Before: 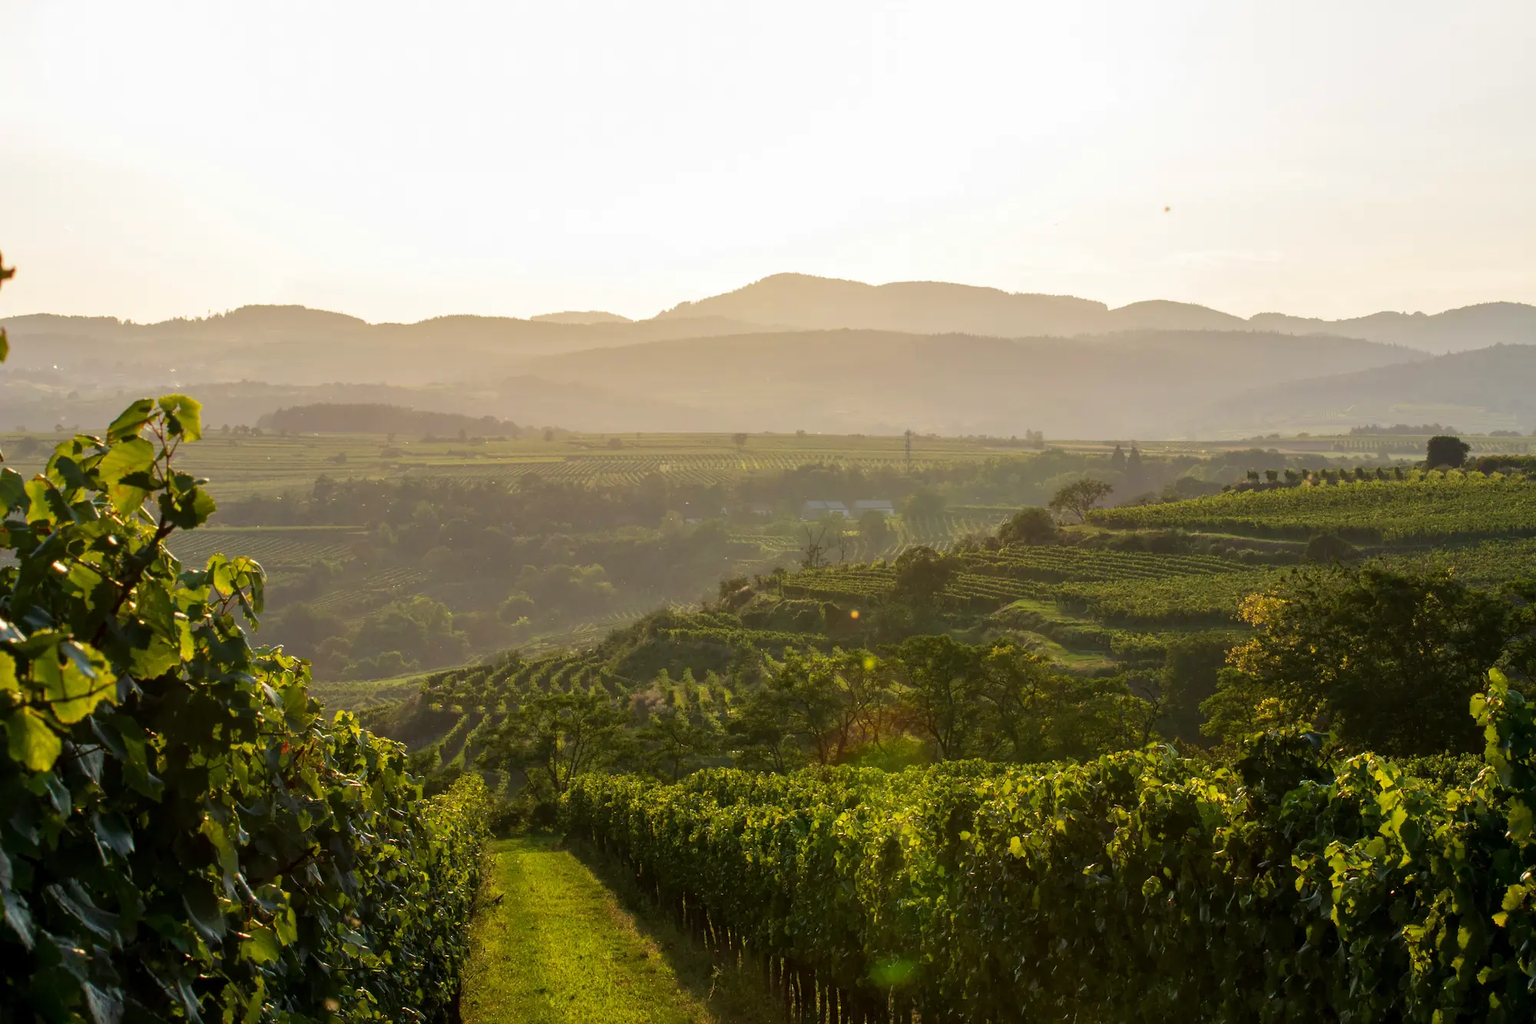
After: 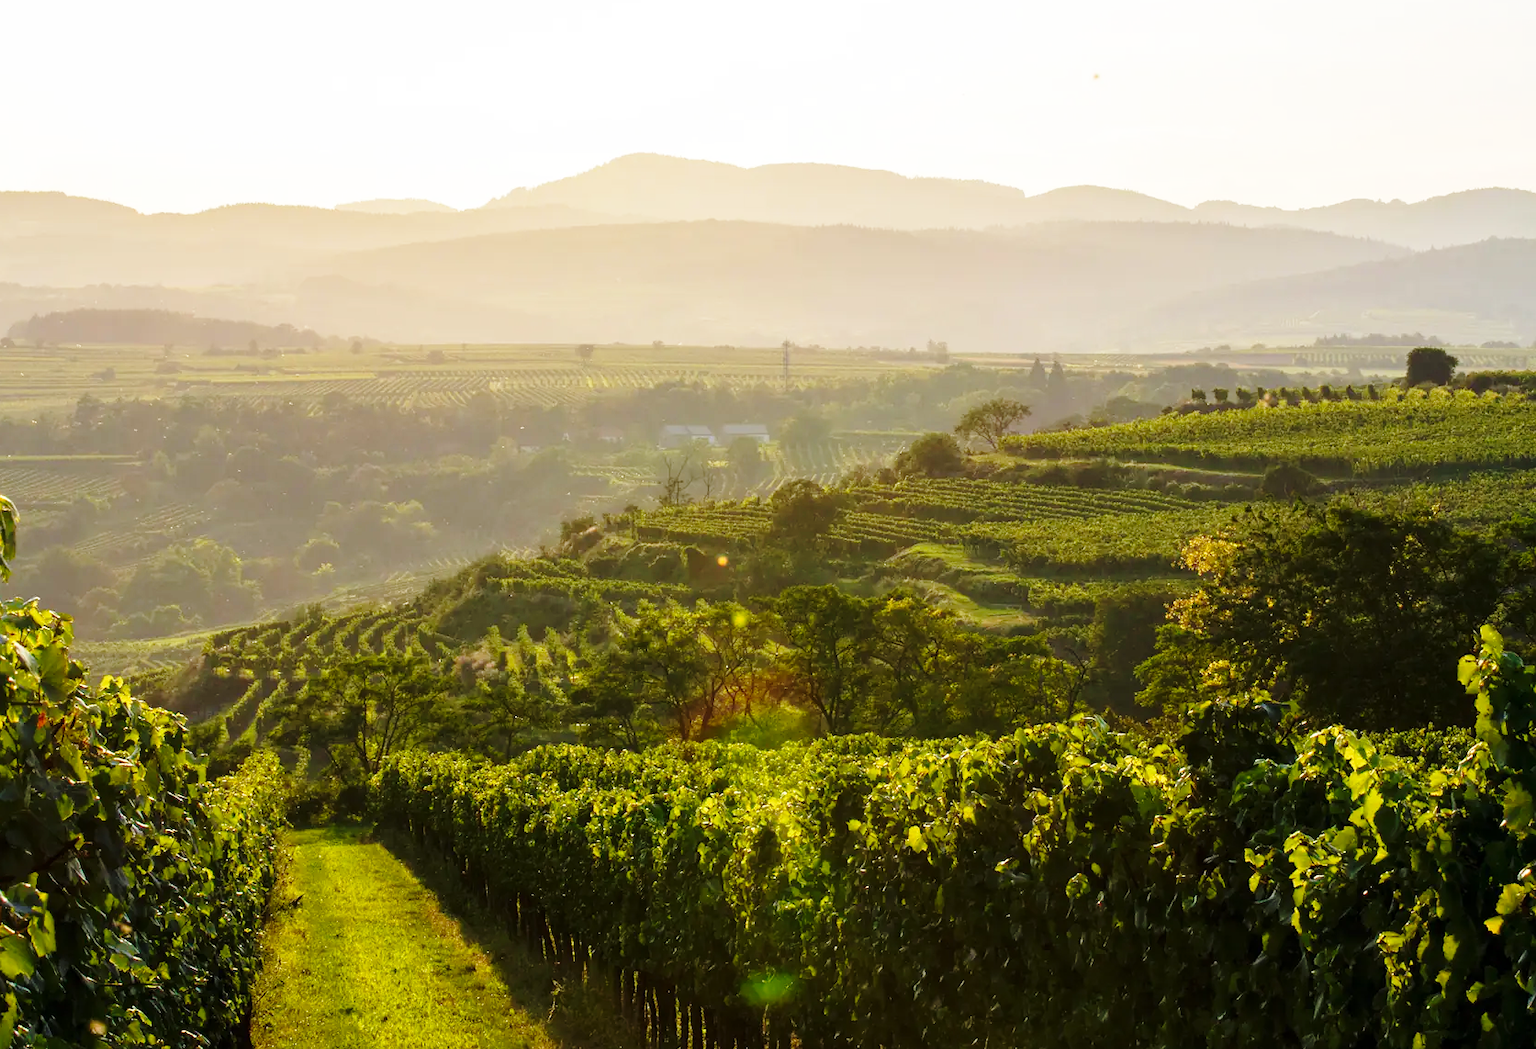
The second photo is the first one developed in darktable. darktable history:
crop: left 16.315%, top 14.246%
base curve: curves: ch0 [(0, 0) (0.028, 0.03) (0.121, 0.232) (0.46, 0.748) (0.859, 0.968) (1, 1)], preserve colors none
